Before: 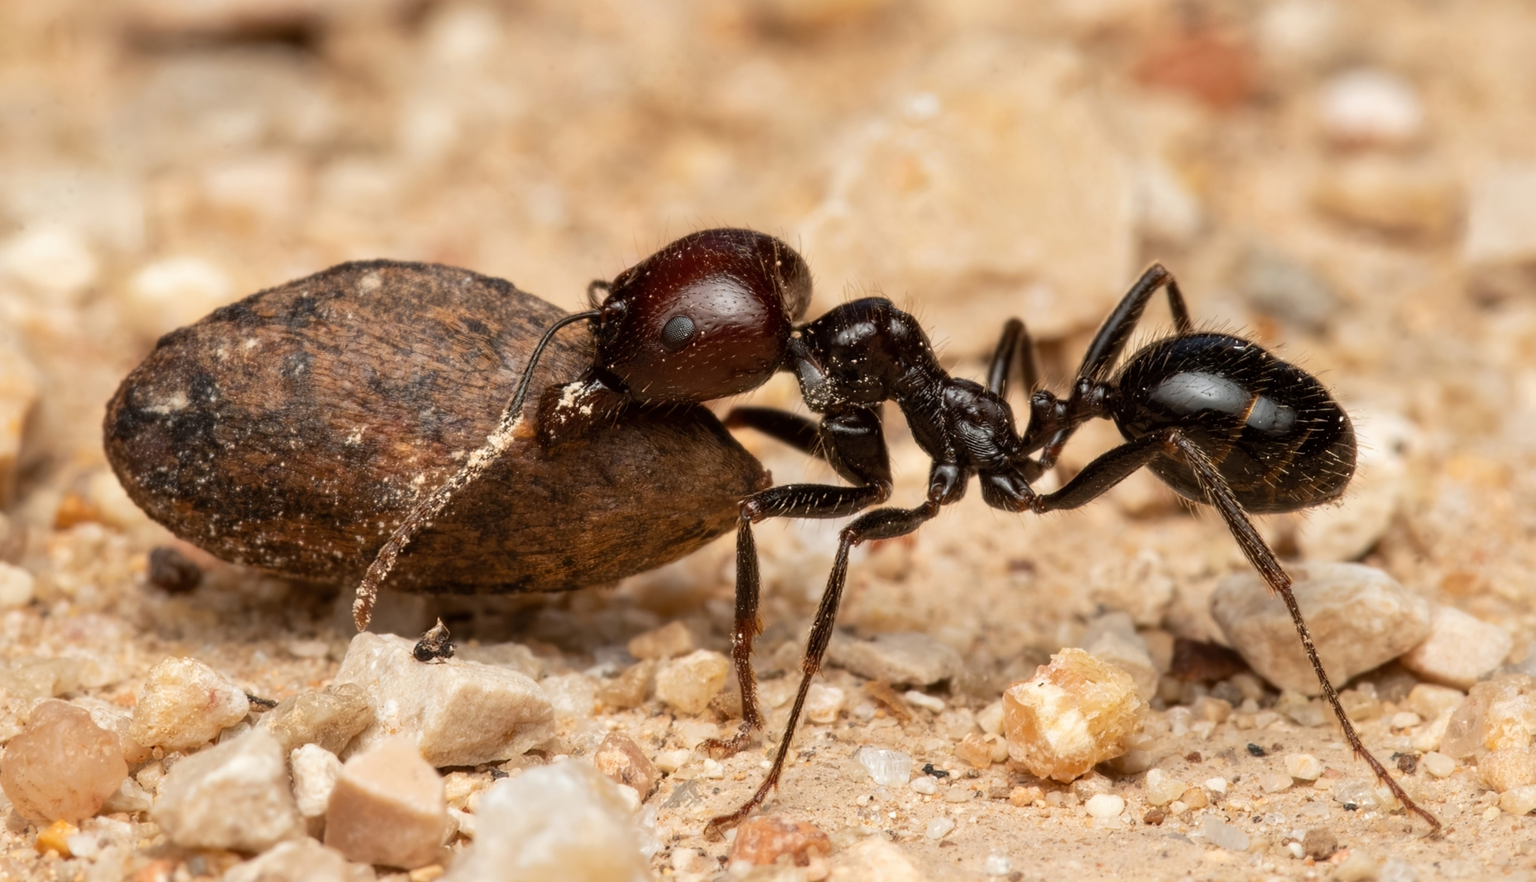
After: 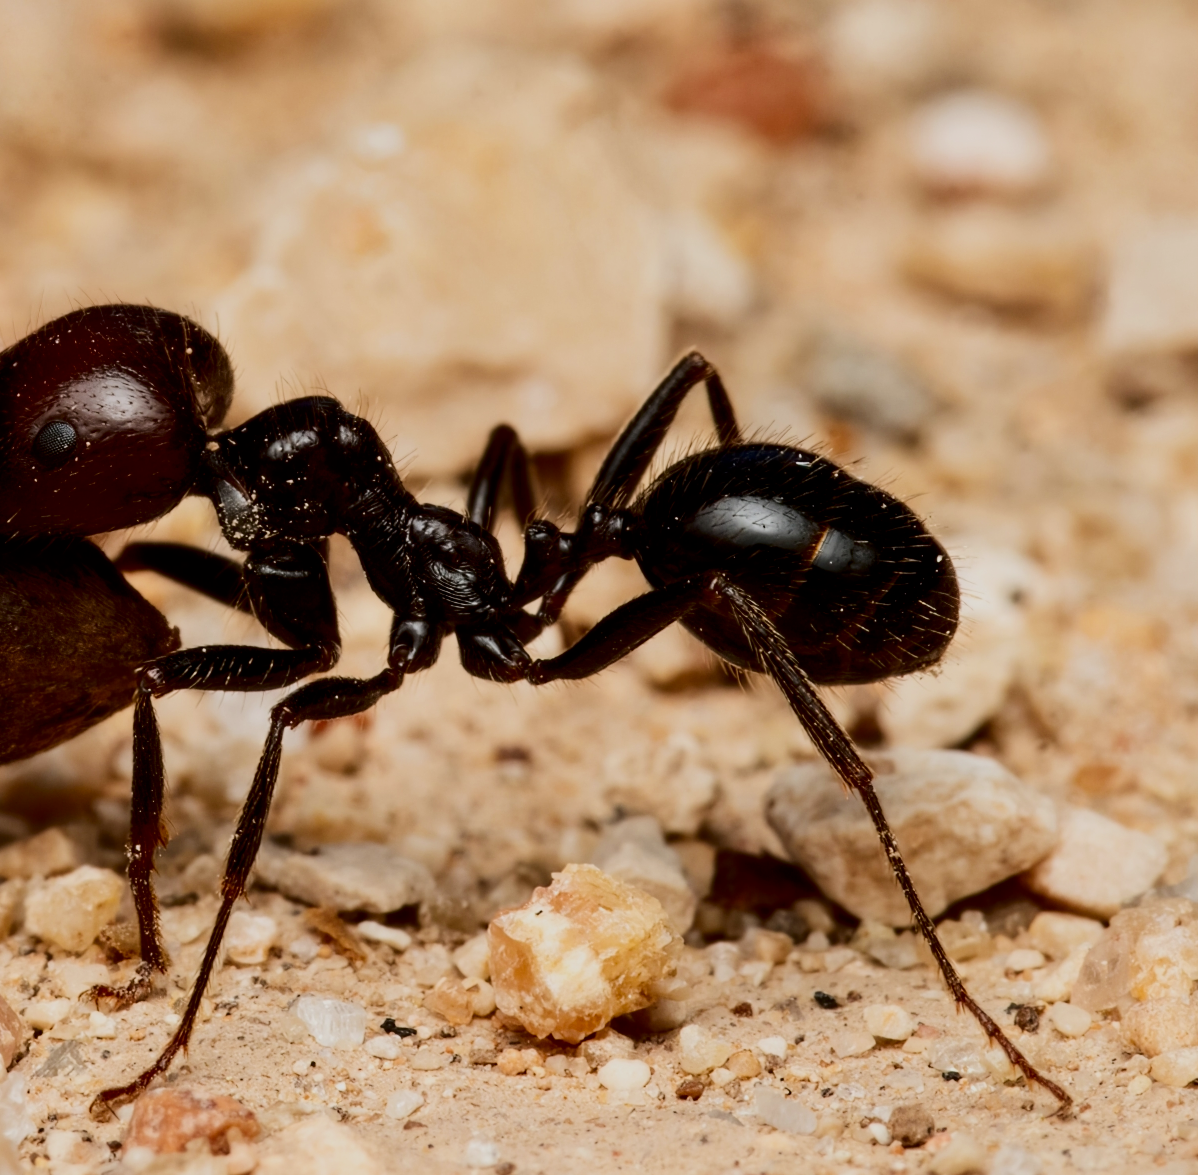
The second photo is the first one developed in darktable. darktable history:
contrast brightness saturation: contrast 0.244, brightness -0.224, saturation 0.139
crop: left 41.473%
filmic rgb: black relative exposure -7.65 EV, white relative exposure 4.56 EV, hardness 3.61, contrast 1.06, iterations of high-quality reconstruction 0
